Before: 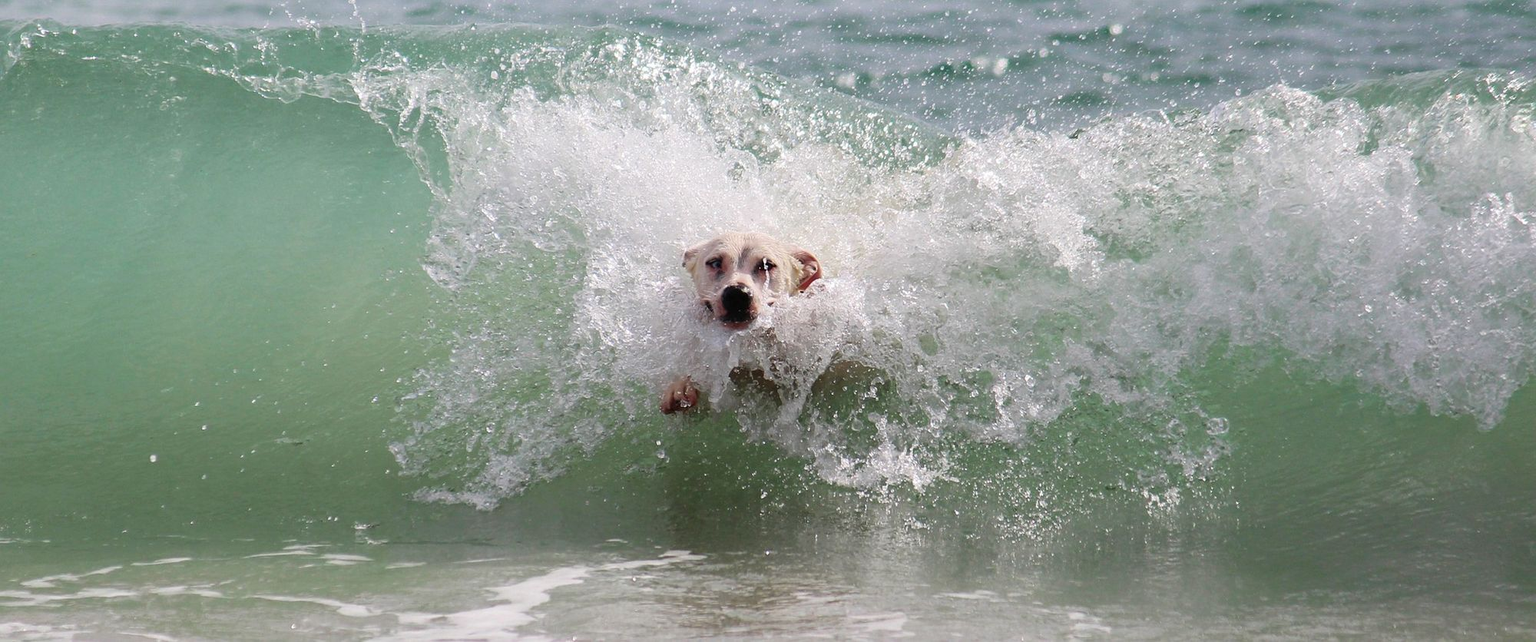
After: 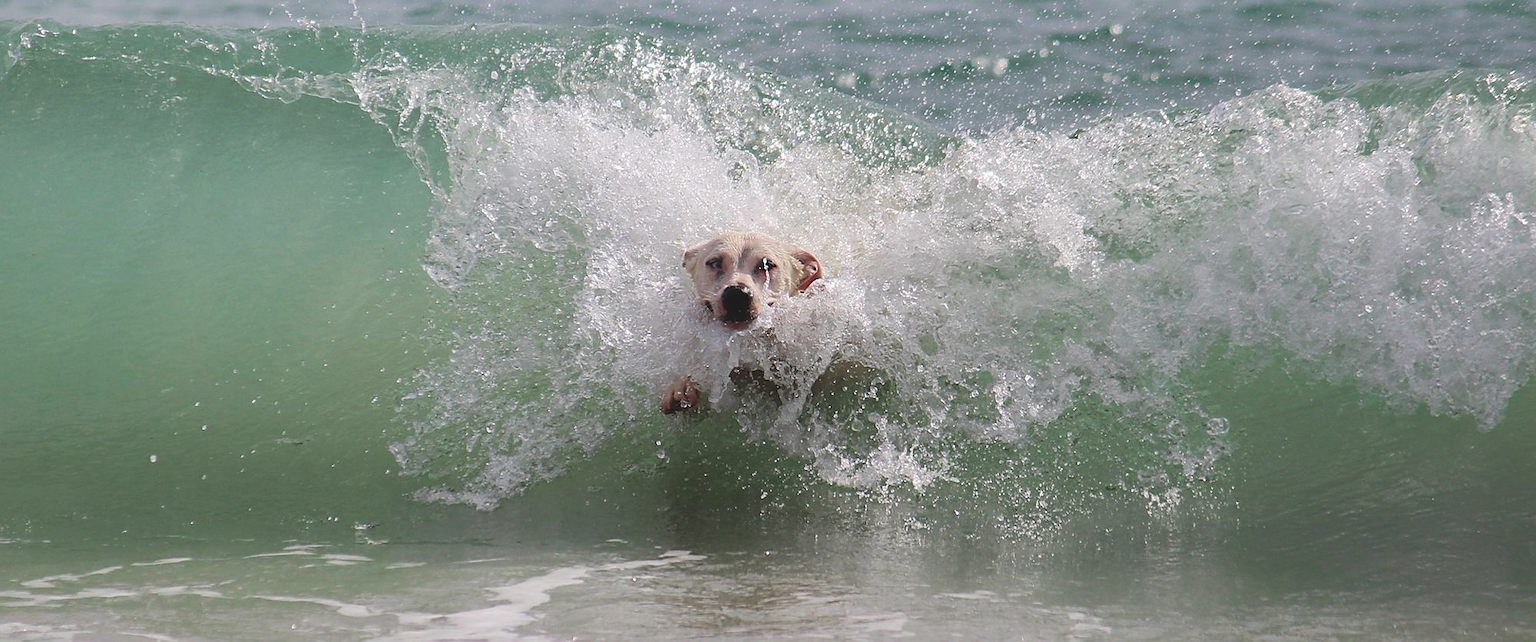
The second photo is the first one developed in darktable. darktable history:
sharpen: radius 1.86, amount 0.408, threshold 1.592
tone equalizer: -8 EV -1.11 EV, -7 EV -1.01 EV, -6 EV -0.829 EV, -5 EV -0.612 EV, -3 EV 0.559 EV, -2 EV 0.874 EV, -1 EV 1 EV, +0 EV 1.06 EV
shadows and highlights: on, module defaults
exposure: black level correction -0.017, exposure -1.039 EV, compensate highlight preservation false
